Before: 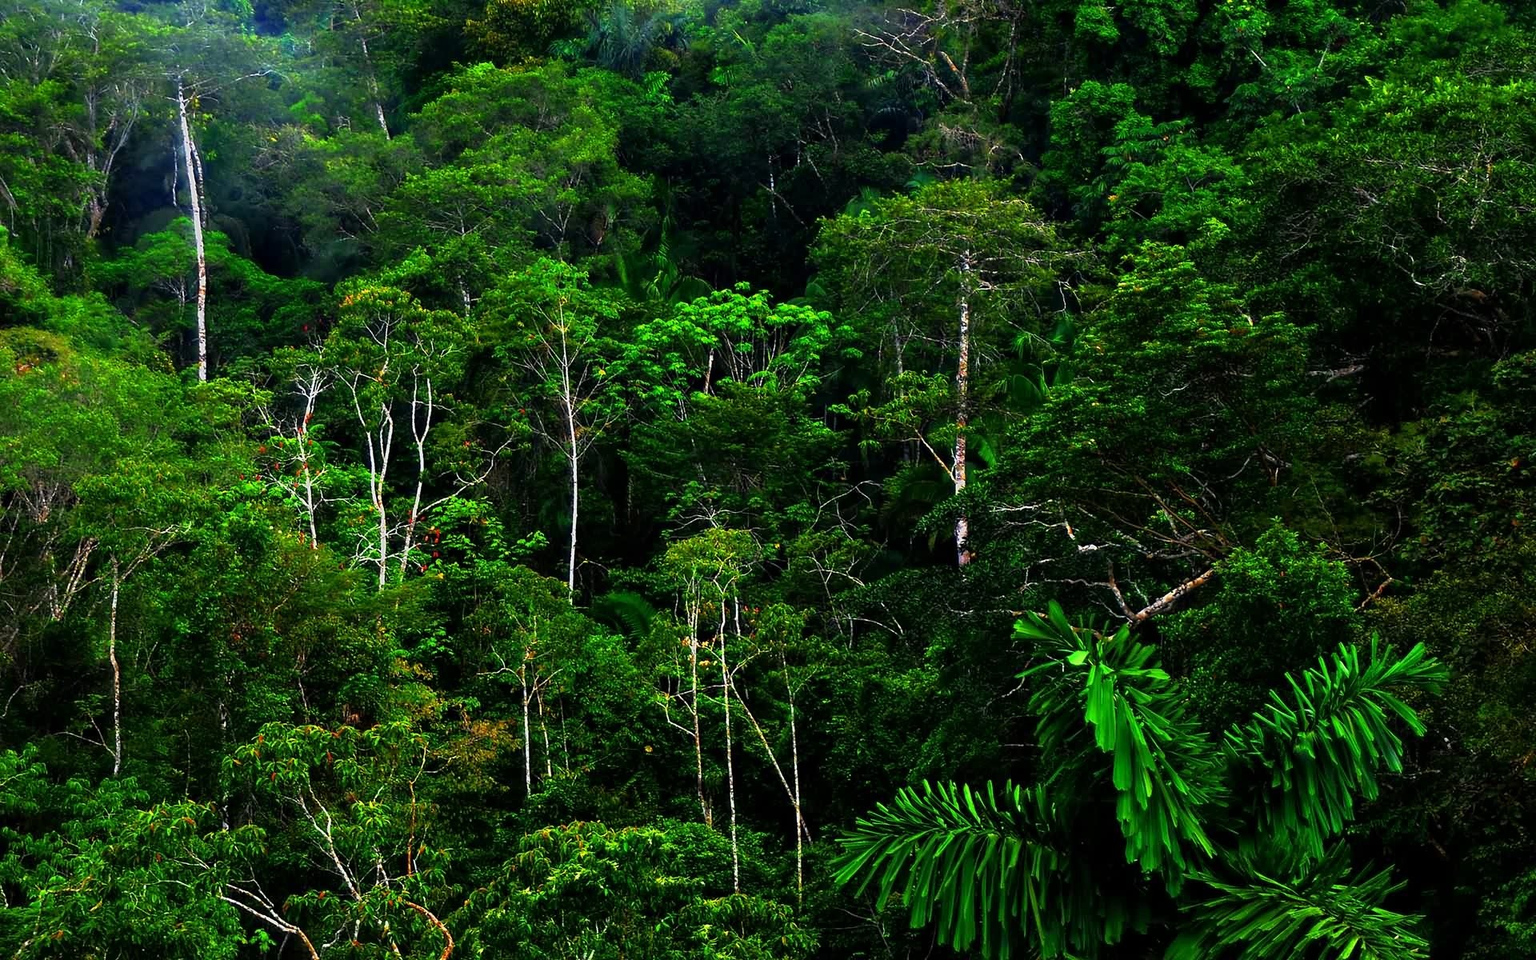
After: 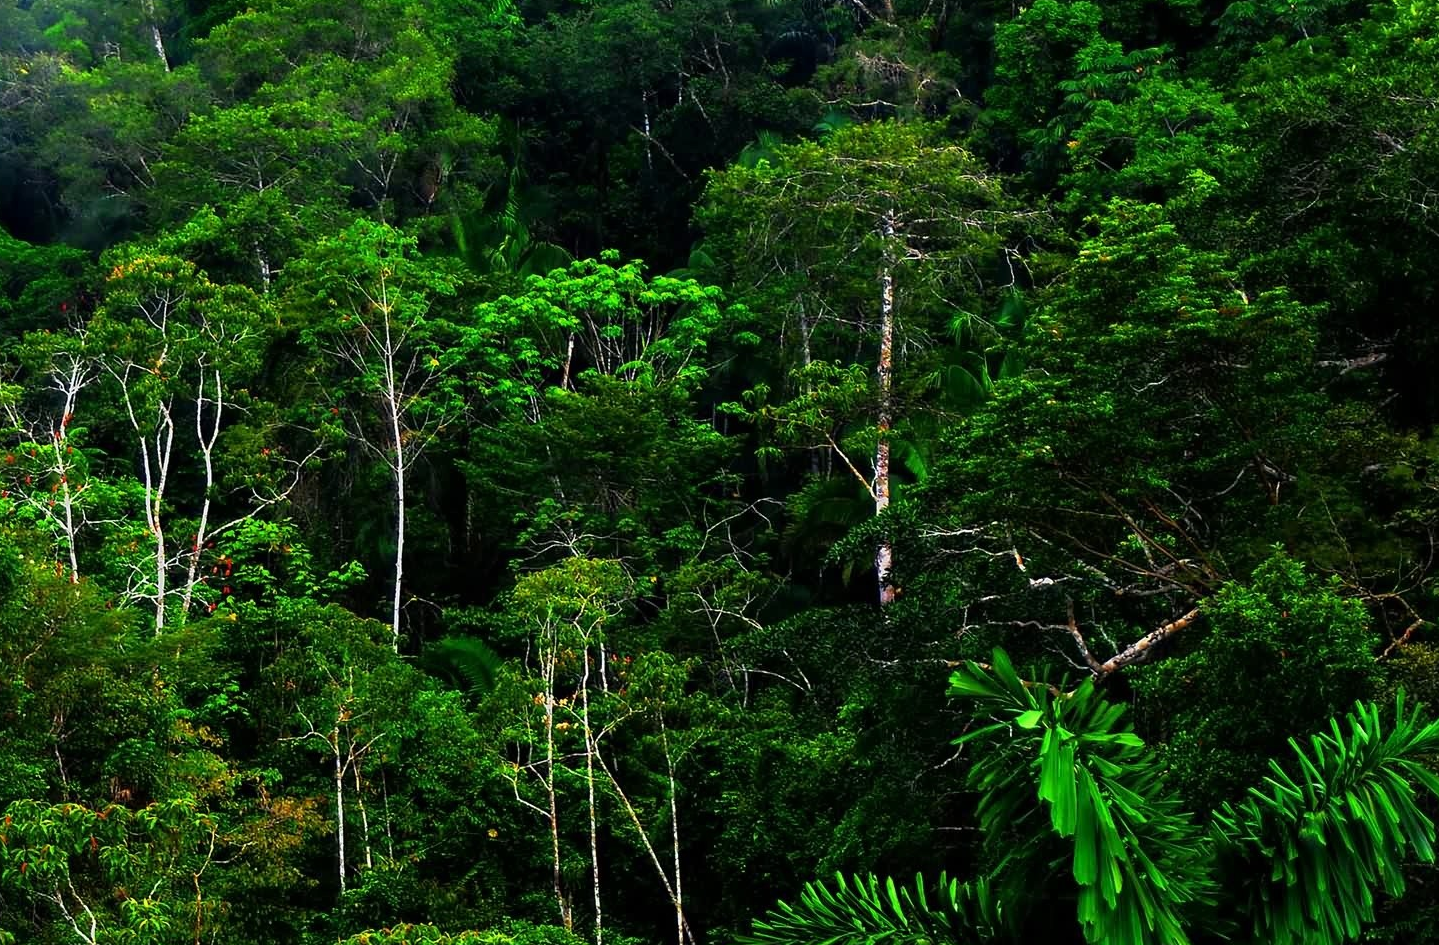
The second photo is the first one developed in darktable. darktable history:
crop: left 16.569%, top 8.618%, right 8.468%, bottom 12.591%
